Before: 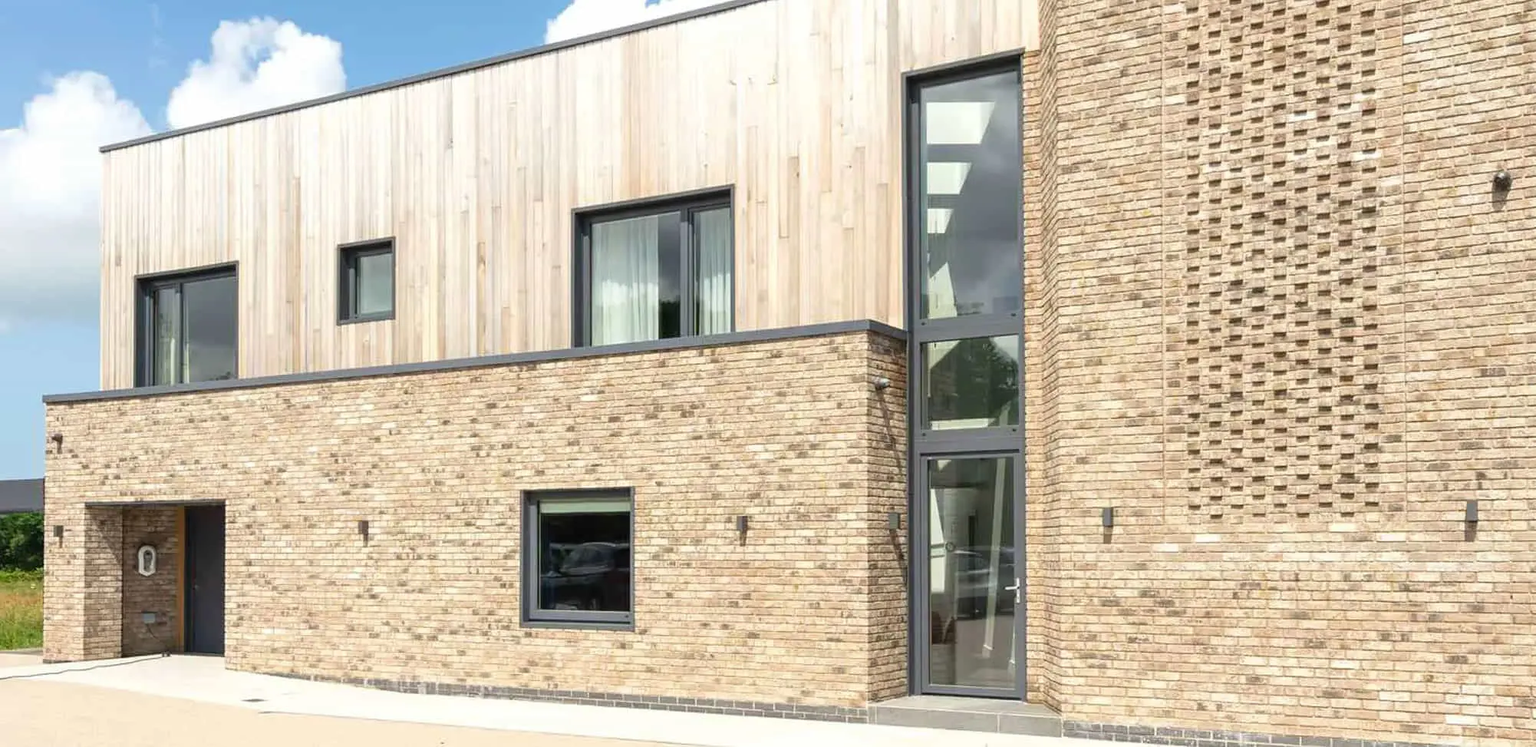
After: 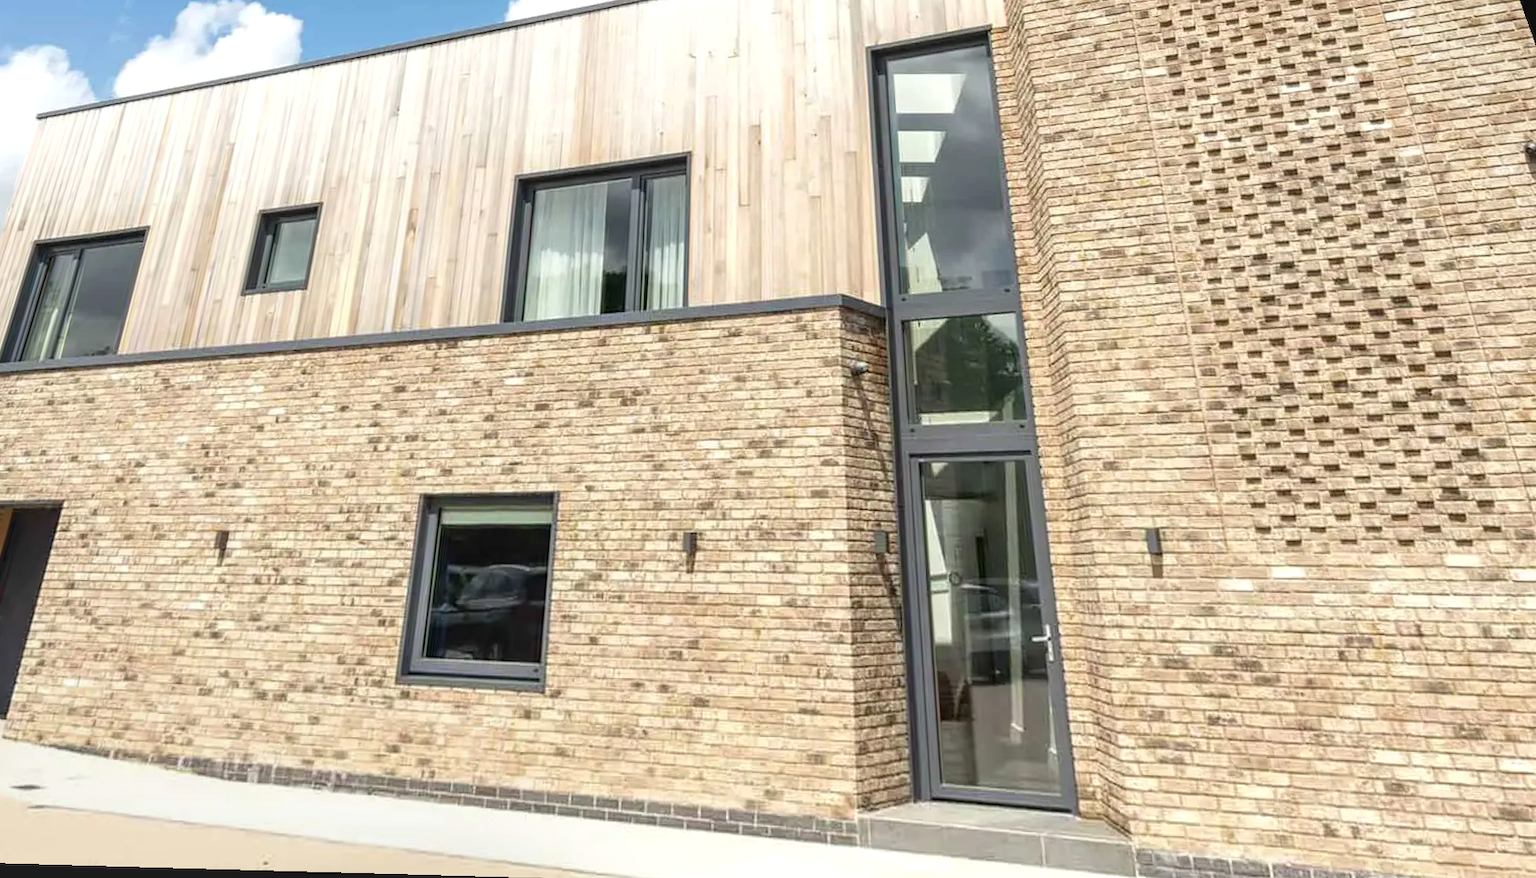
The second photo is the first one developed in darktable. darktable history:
rotate and perspective: rotation 0.72°, lens shift (vertical) -0.352, lens shift (horizontal) -0.051, crop left 0.152, crop right 0.859, crop top 0.019, crop bottom 0.964
local contrast: on, module defaults
